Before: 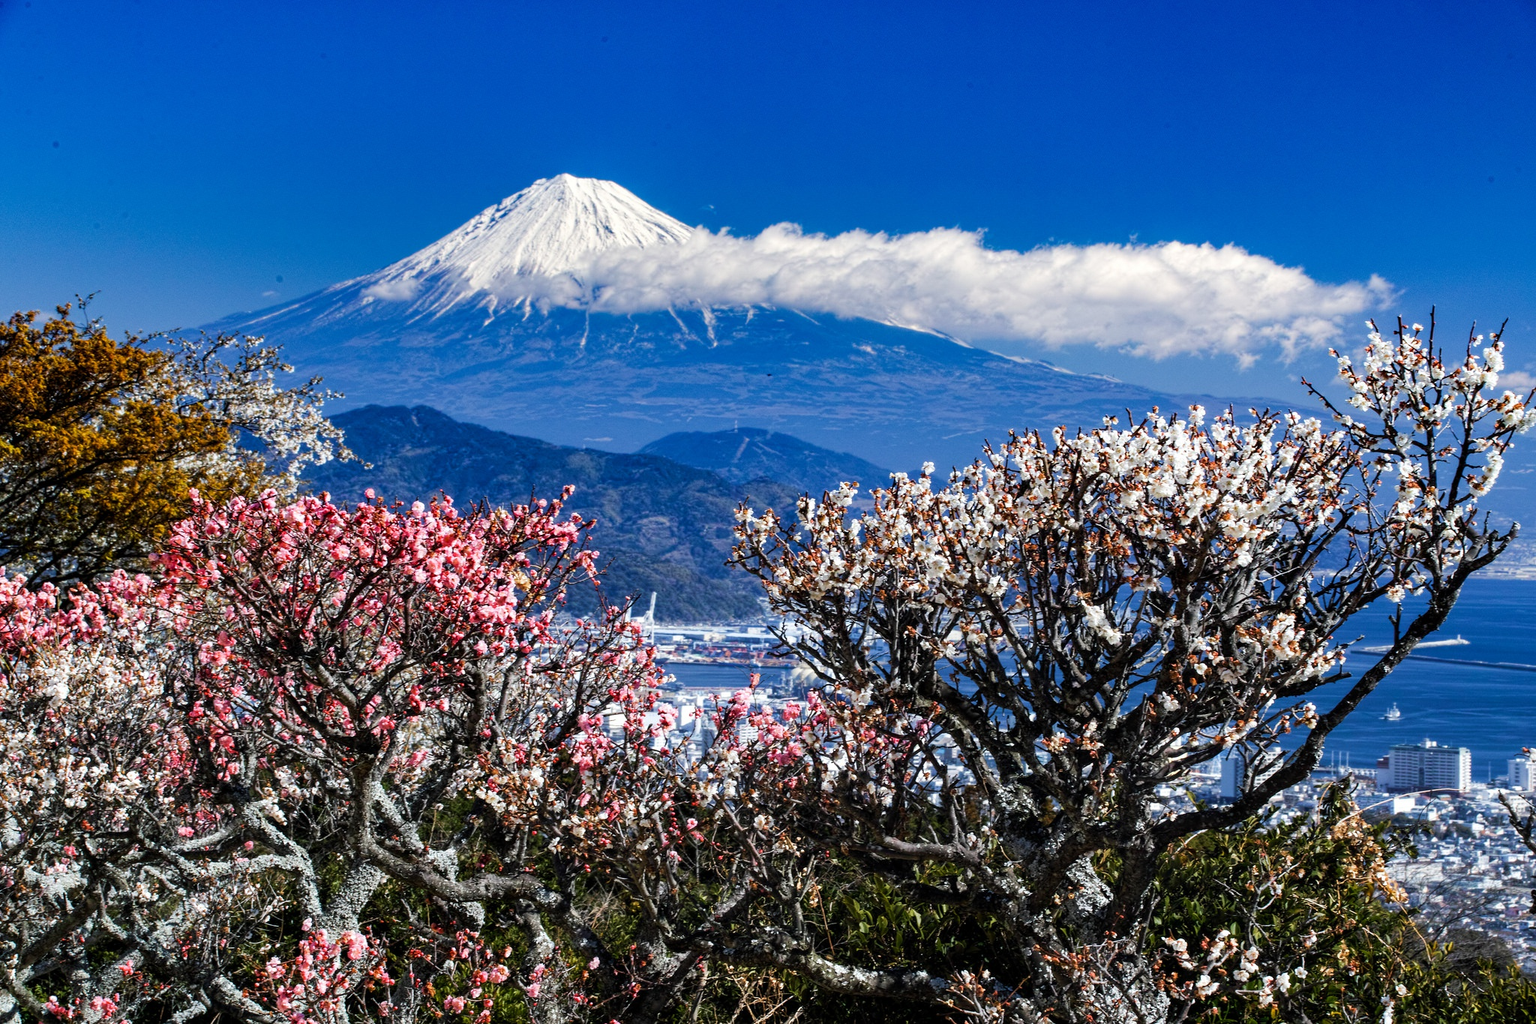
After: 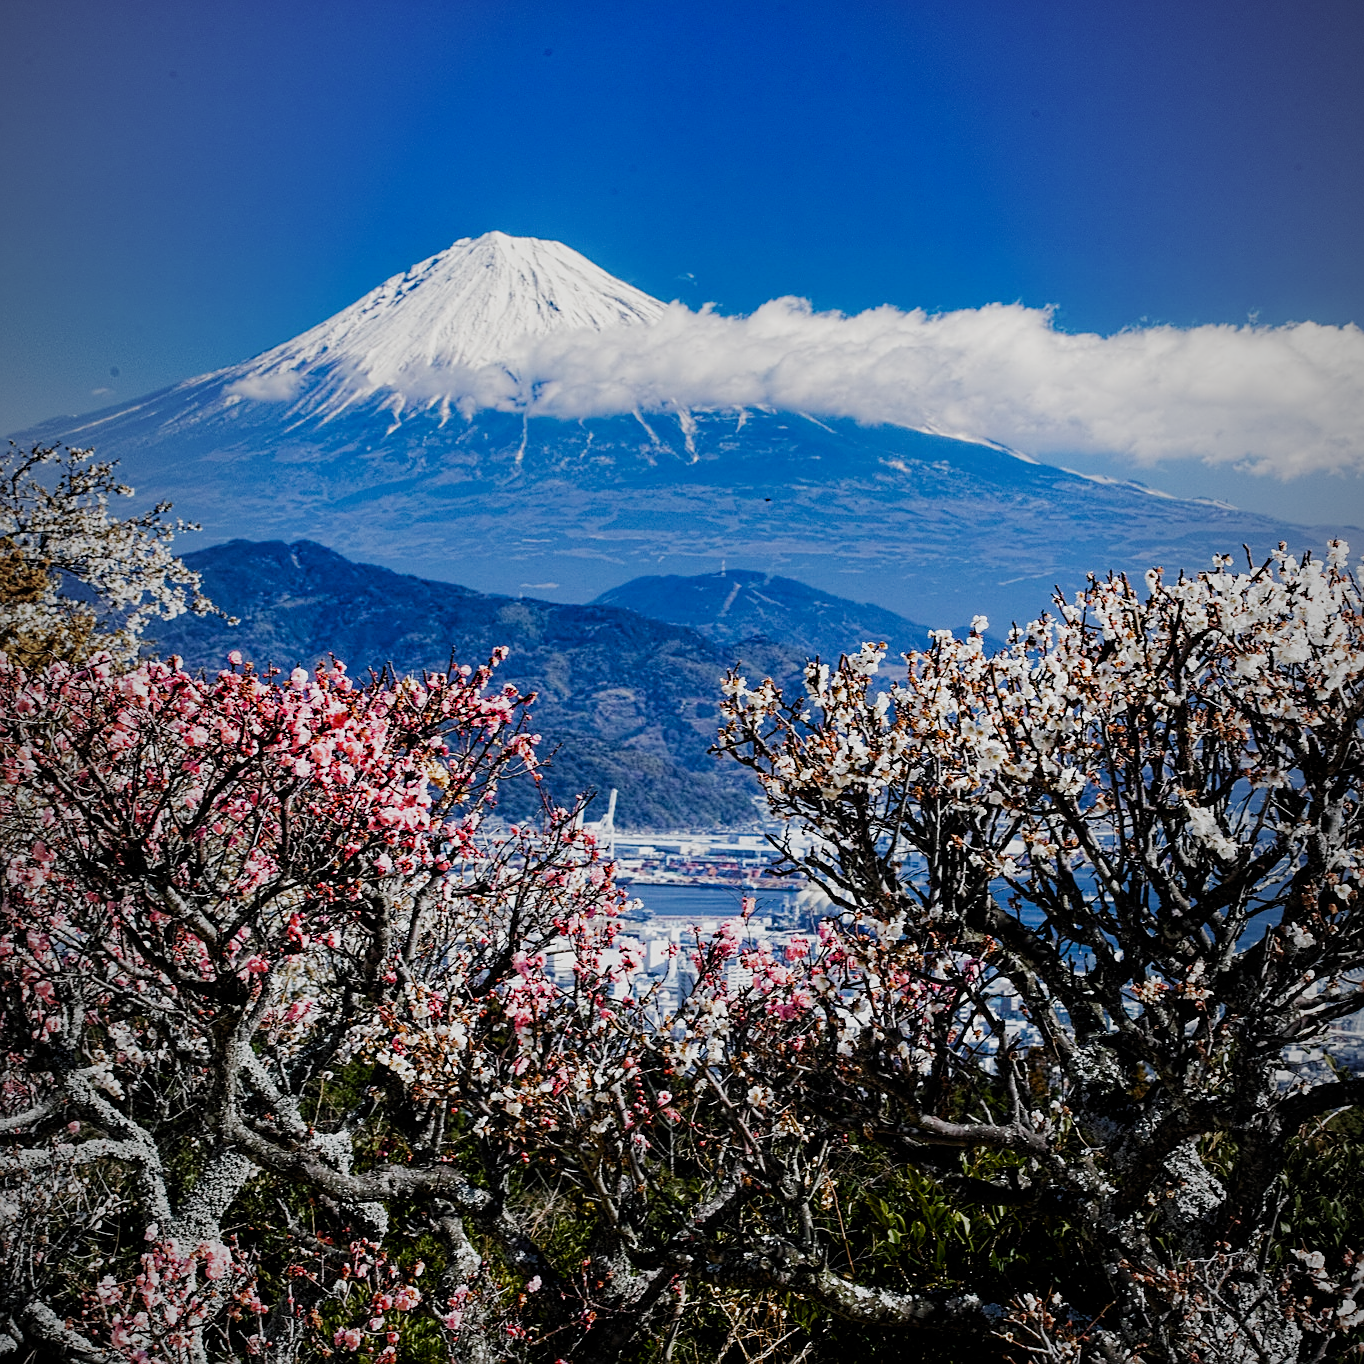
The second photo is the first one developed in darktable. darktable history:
shadows and highlights: shadows -40.62, highlights 64.03, soften with gaussian
filmic rgb: black relative exposure -7.65 EV, white relative exposure 4.56 EV, hardness 3.61, preserve chrominance no, color science v3 (2019), use custom middle-gray values true
crop and rotate: left 12.641%, right 20.734%
tone equalizer: edges refinement/feathering 500, mask exposure compensation -1.57 EV, preserve details no
sharpen: amount 0.493
exposure: exposure 0.203 EV, compensate exposure bias true, compensate highlight preservation false
vignetting: fall-off start 96.37%, fall-off radius 100.86%, width/height ratio 0.61, unbound false
